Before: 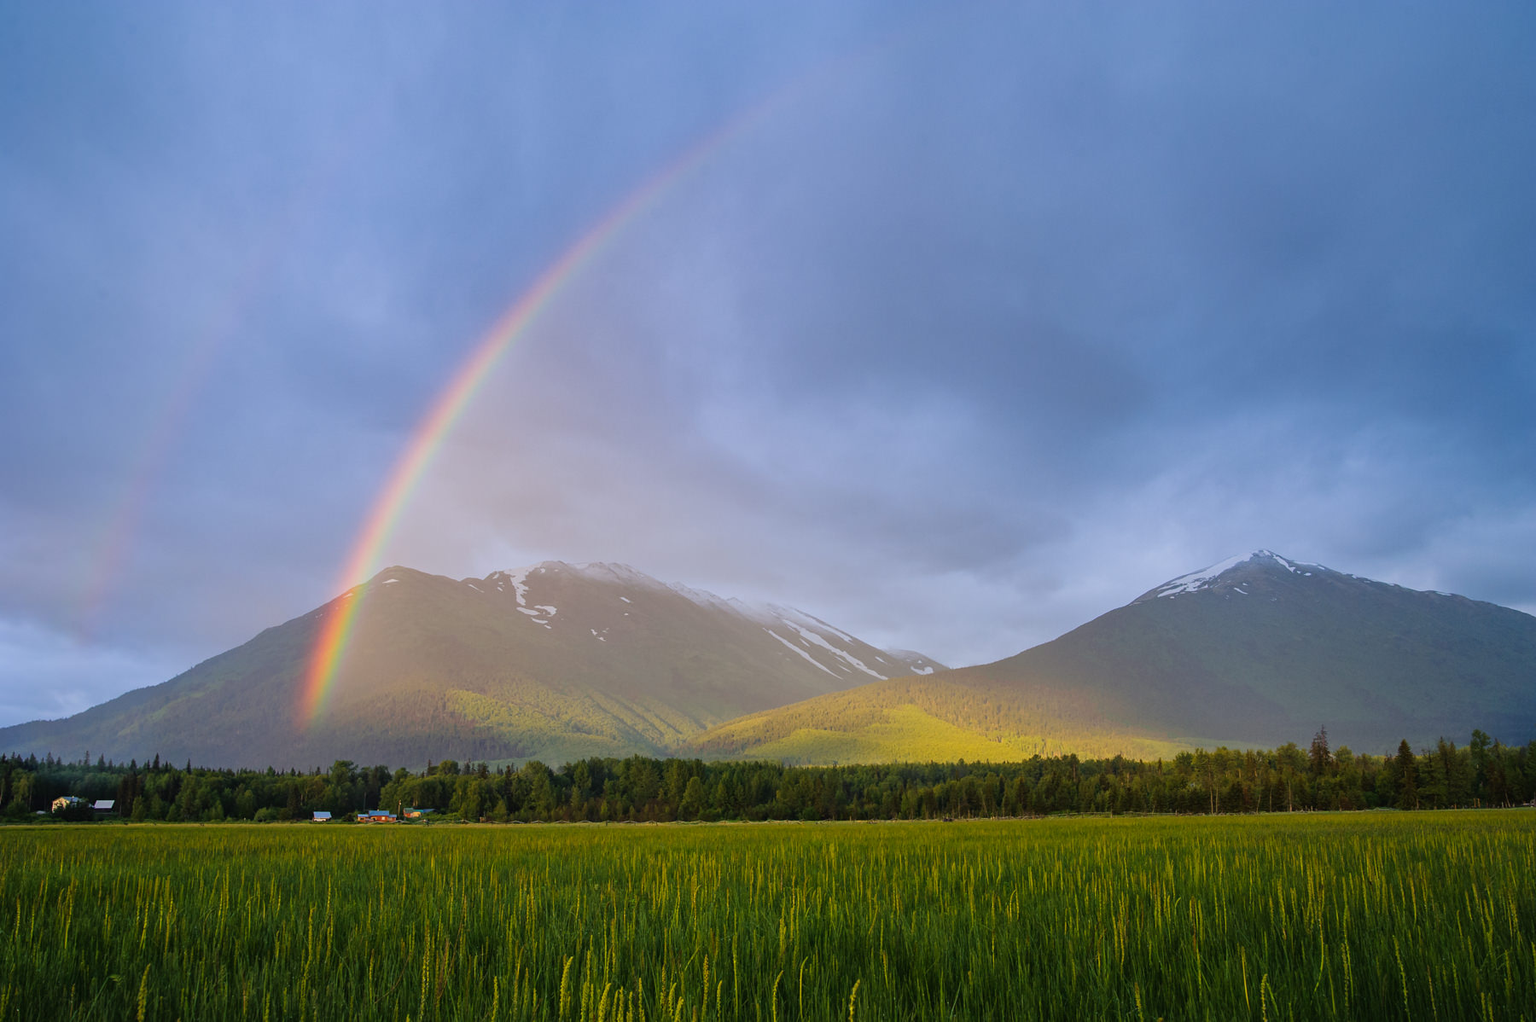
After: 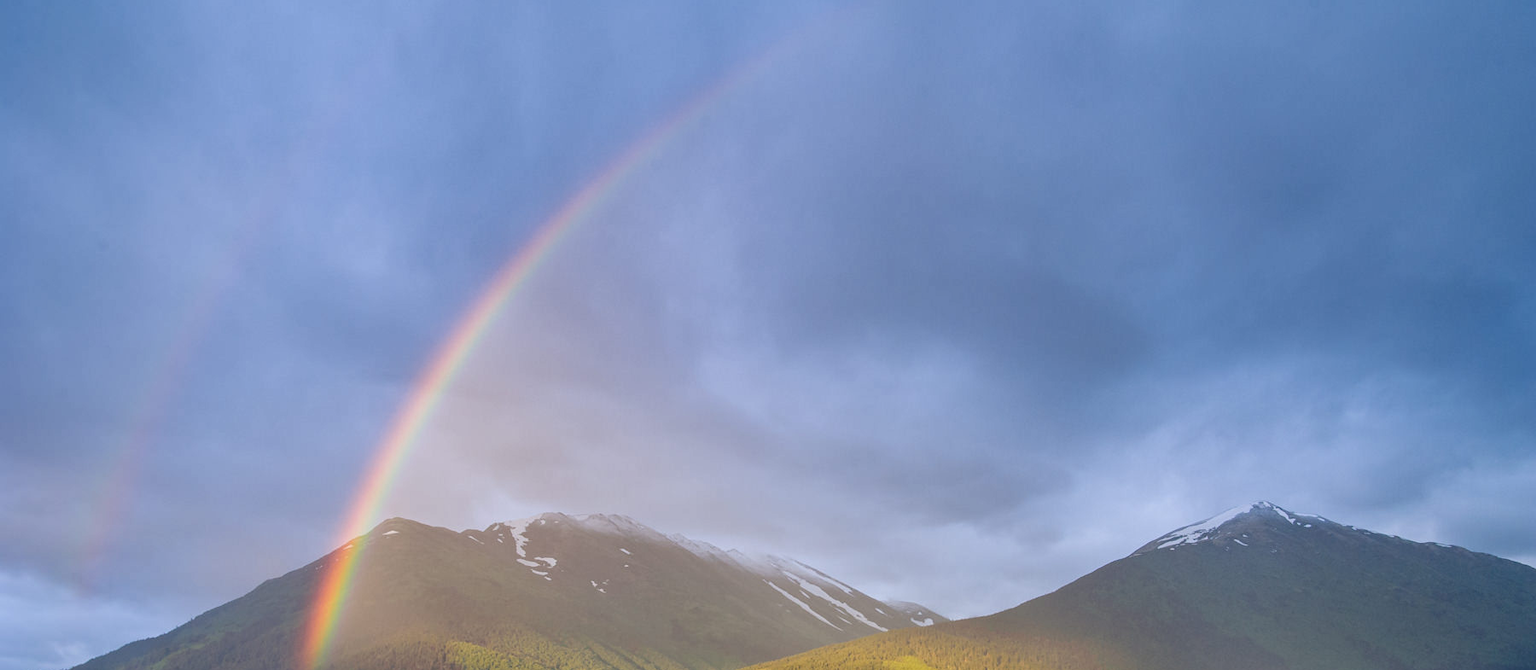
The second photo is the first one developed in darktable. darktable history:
local contrast: detail 130%
crop and rotate: top 4.848%, bottom 29.503%
